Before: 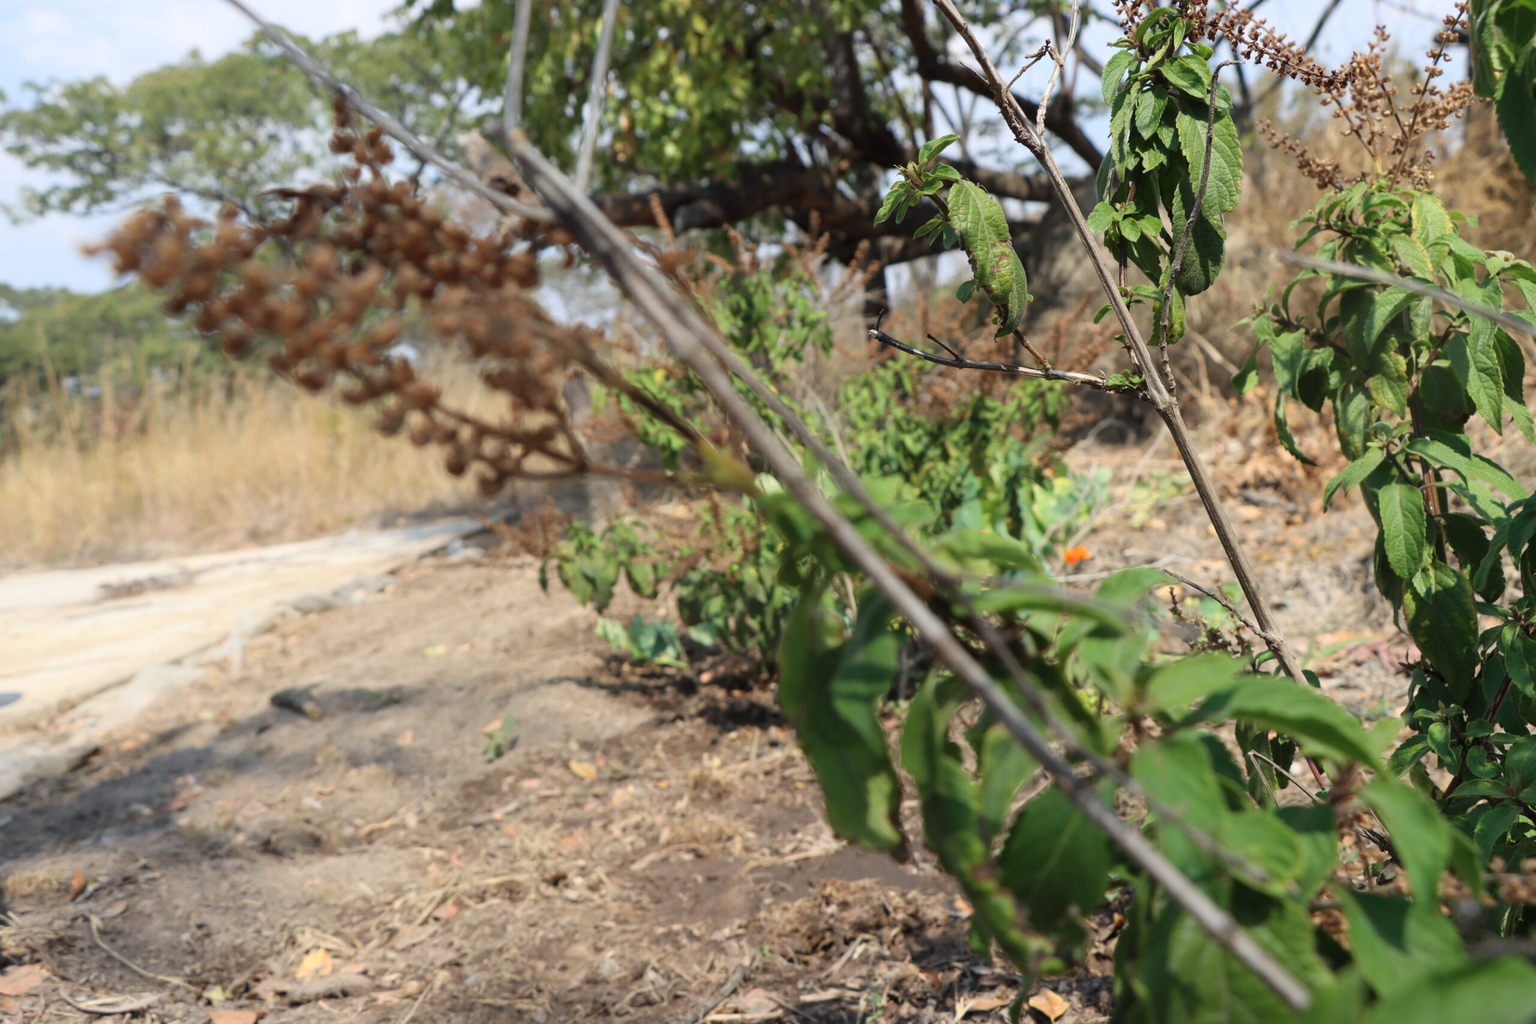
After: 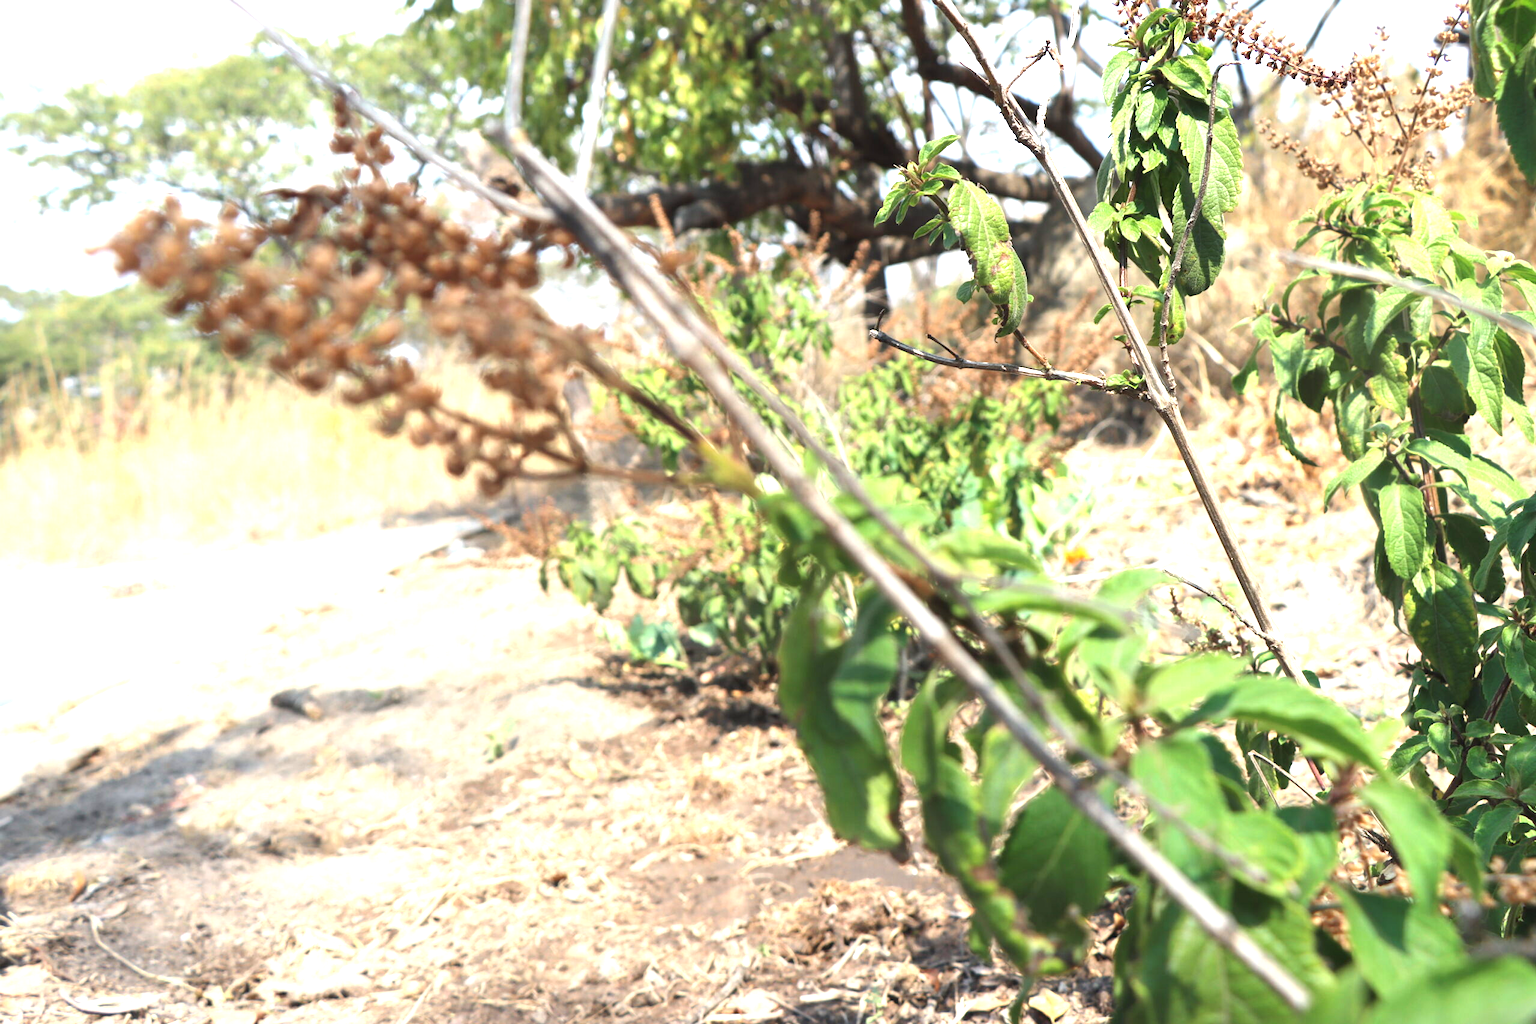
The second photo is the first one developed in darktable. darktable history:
tone equalizer: on, module defaults
exposure: black level correction 0, exposure 1.501 EV, compensate highlight preservation false
